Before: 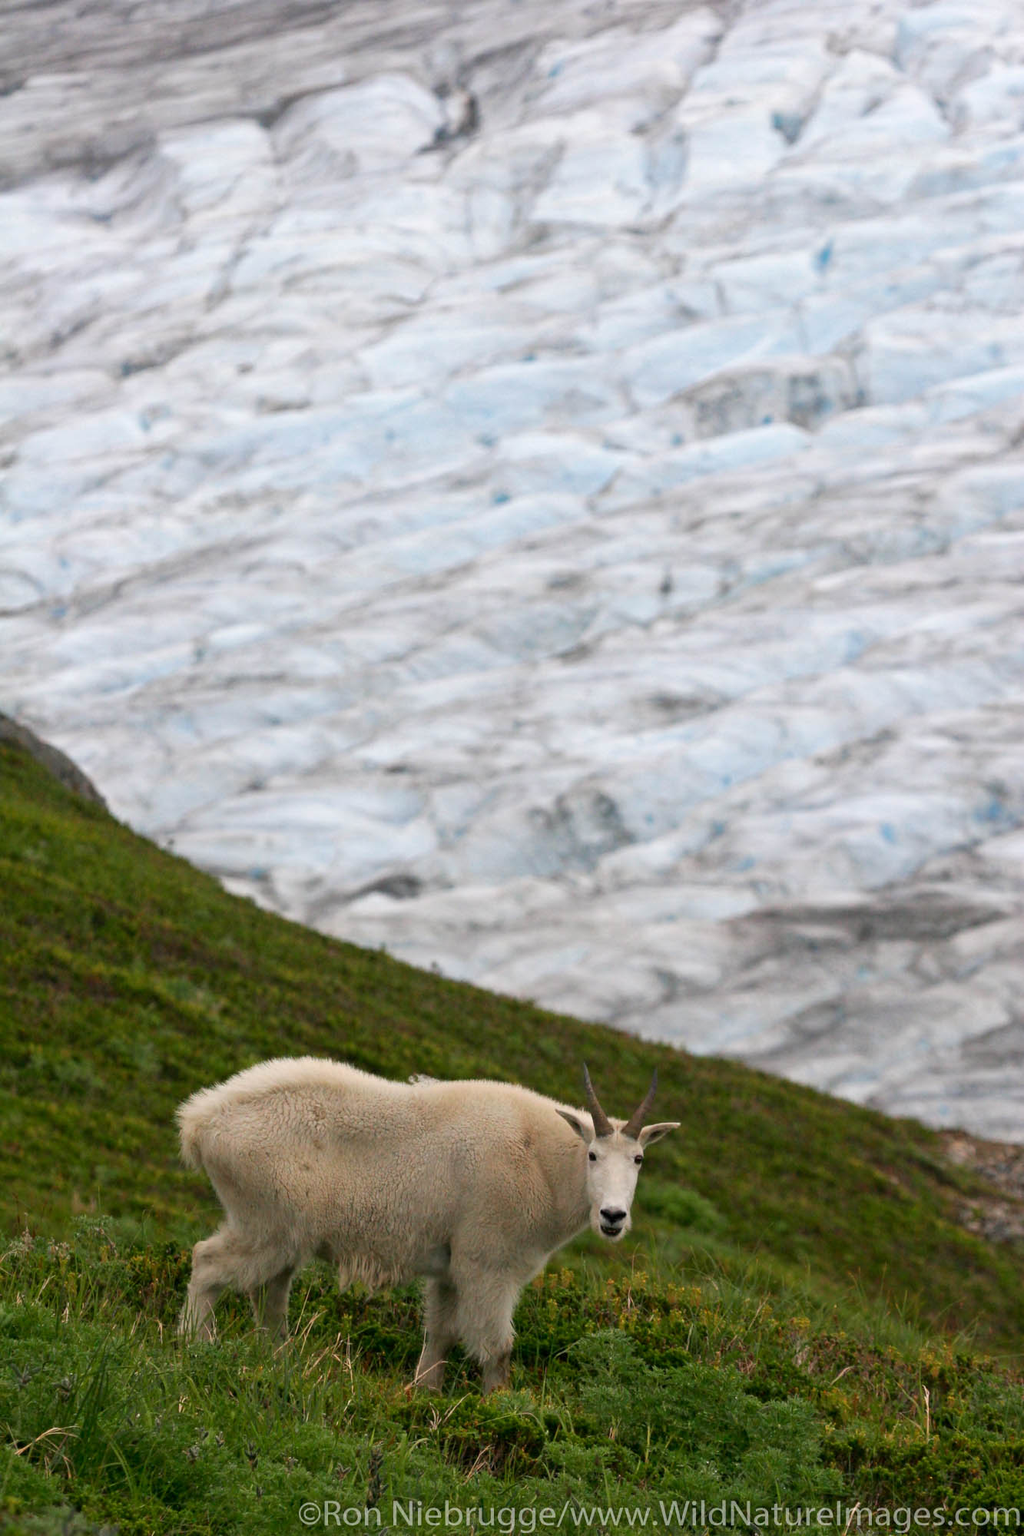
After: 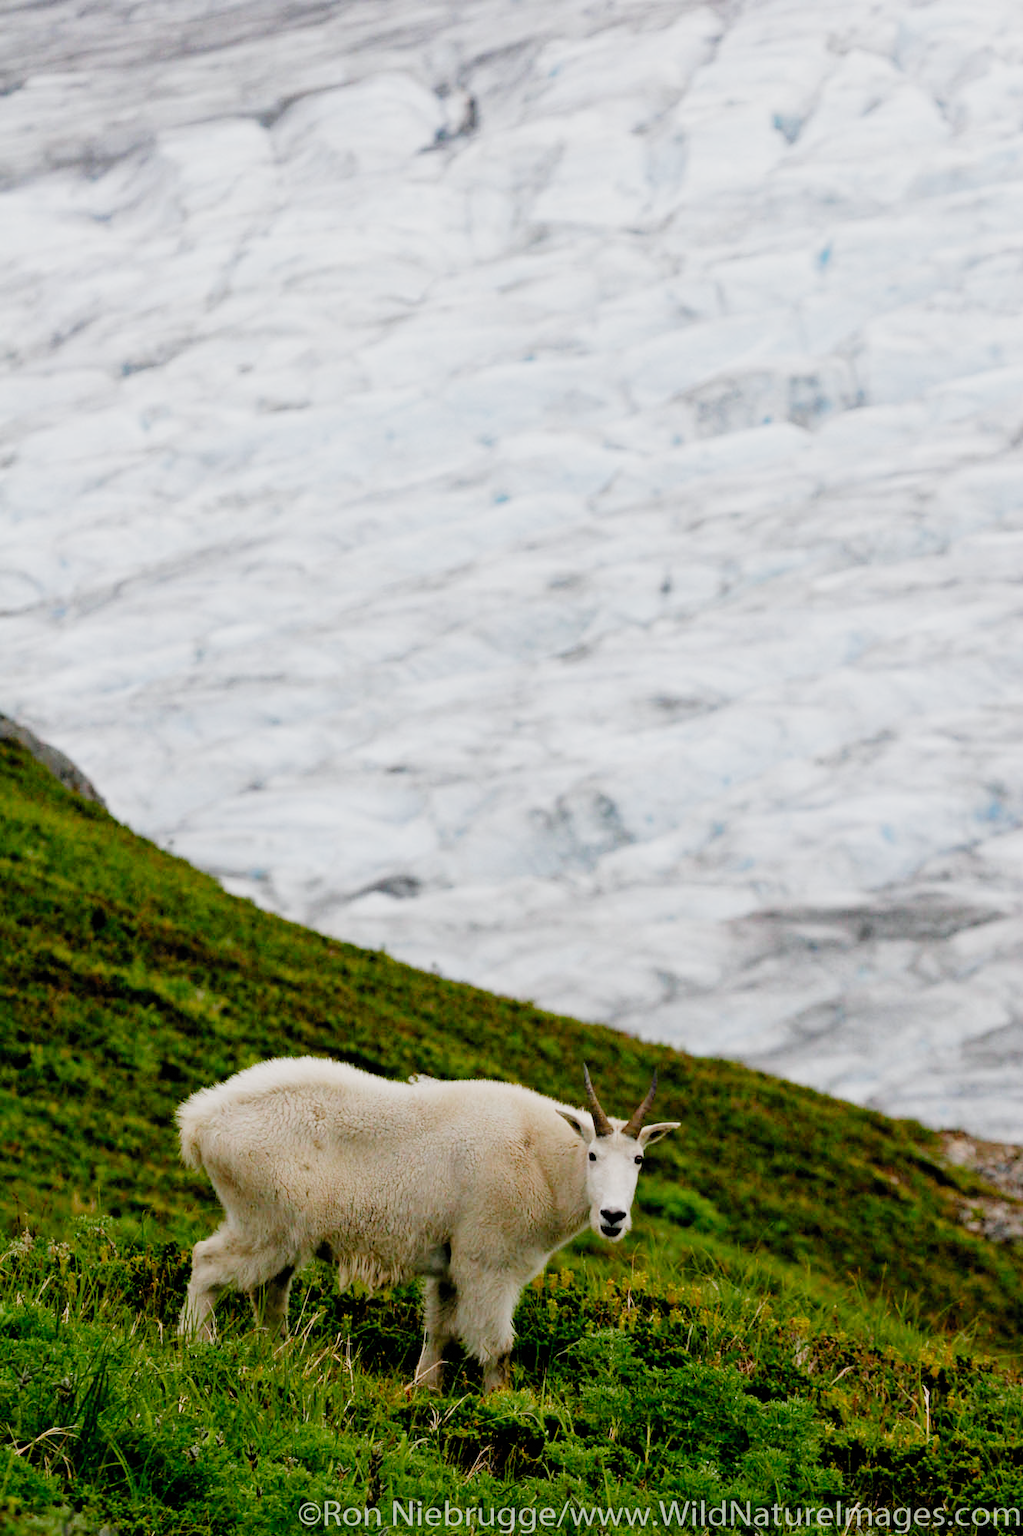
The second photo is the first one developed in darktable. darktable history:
white balance: red 0.982, blue 1.018
filmic rgb: black relative exposure -2.85 EV, white relative exposure 4.56 EV, hardness 1.77, contrast 1.25, preserve chrominance no, color science v5 (2021)
exposure: exposure 0.657 EV, compensate highlight preservation false
